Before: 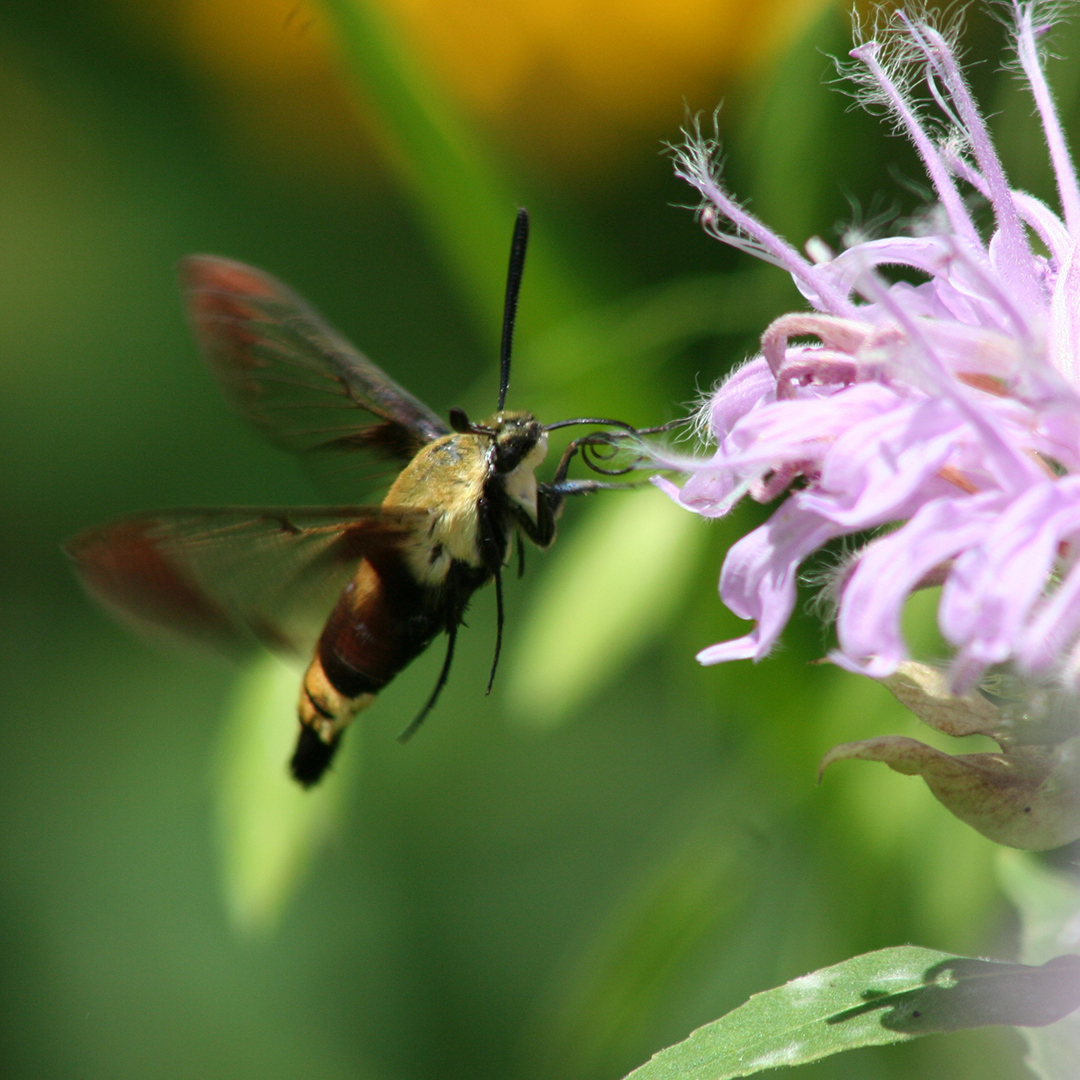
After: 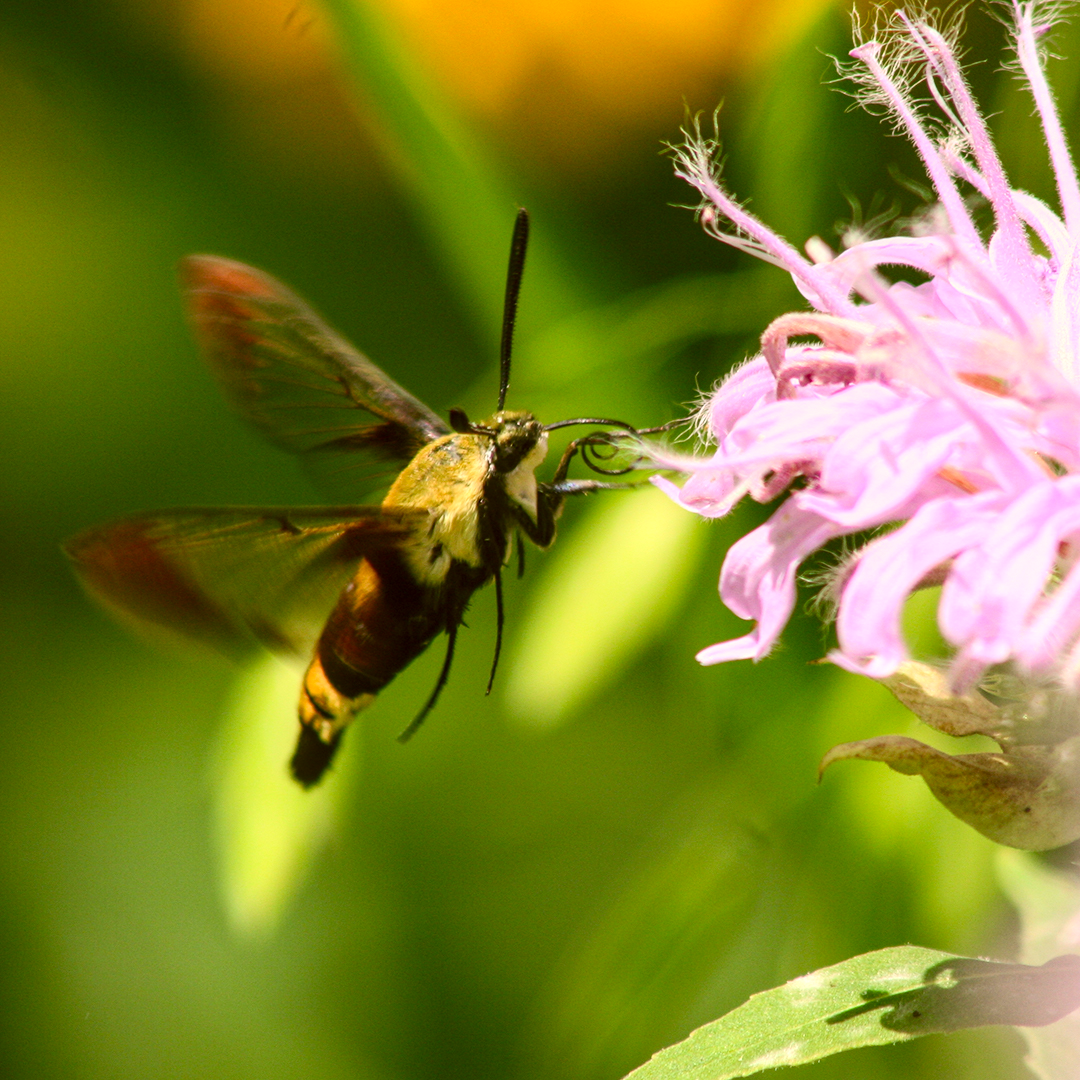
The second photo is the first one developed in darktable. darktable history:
local contrast: on, module defaults
color correction: highlights a* 8.98, highlights b* 15.09, shadows a* -0.49, shadows b* 26.52
white balance: red 1.004, blue 1.024
contrast brightness saturation: contrast 0.2, brightness 0.16, saturation 0.22
